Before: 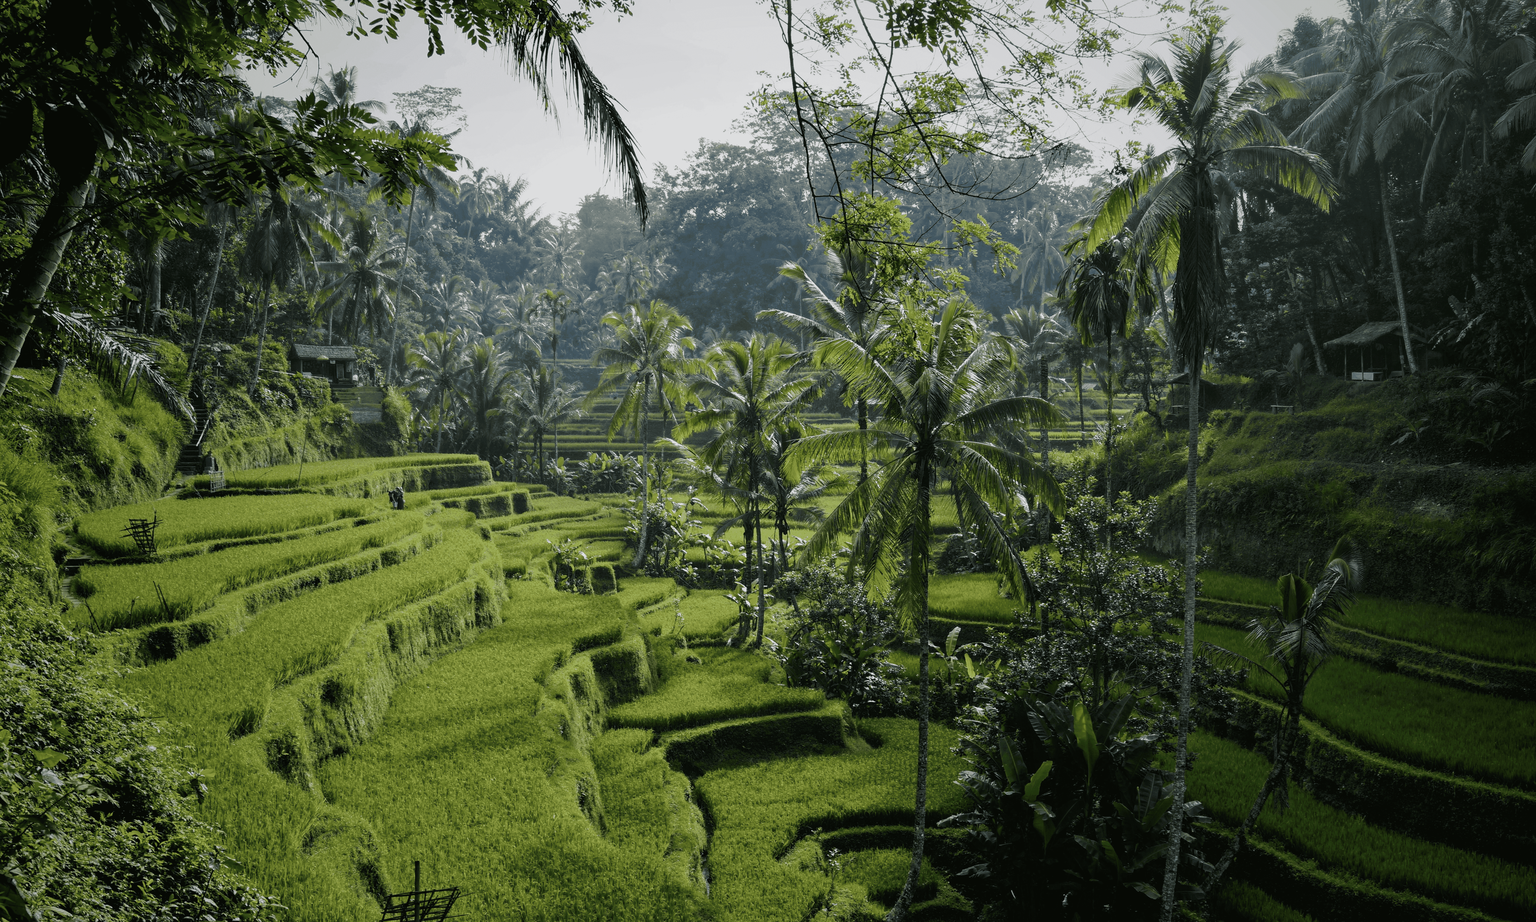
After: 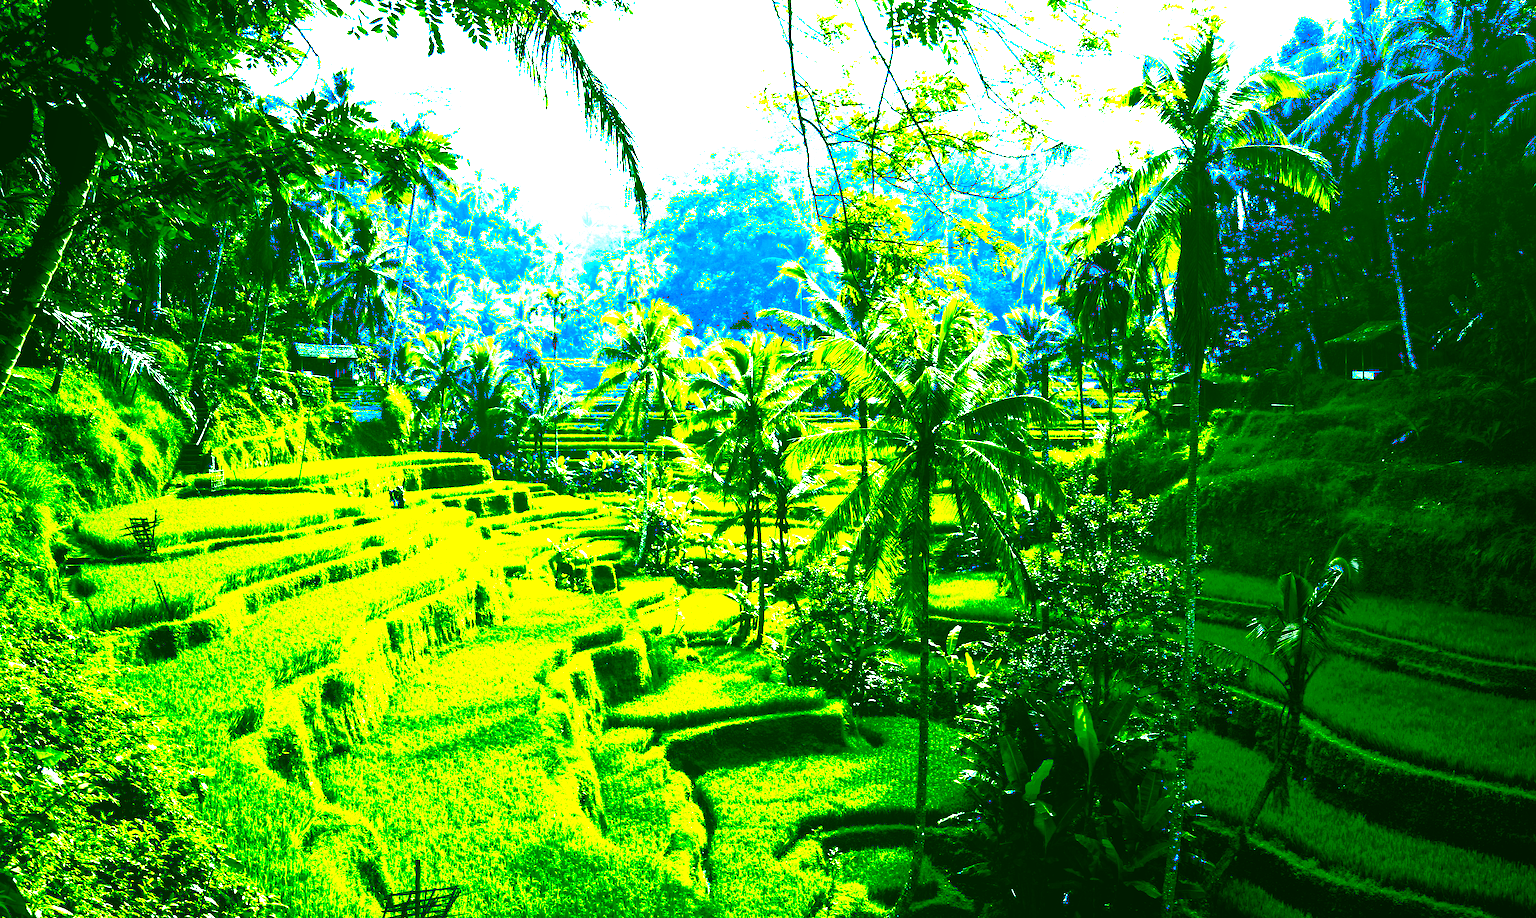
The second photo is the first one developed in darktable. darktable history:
crop: top 0.156%, bottom 0.162%
contrast brightness saturation: contrast 0.239, brightness 0.093
exposure: black level correction 0.1, exposure 2.929 EV, compensate highlight preservation false
local contrast: on, module defaults
